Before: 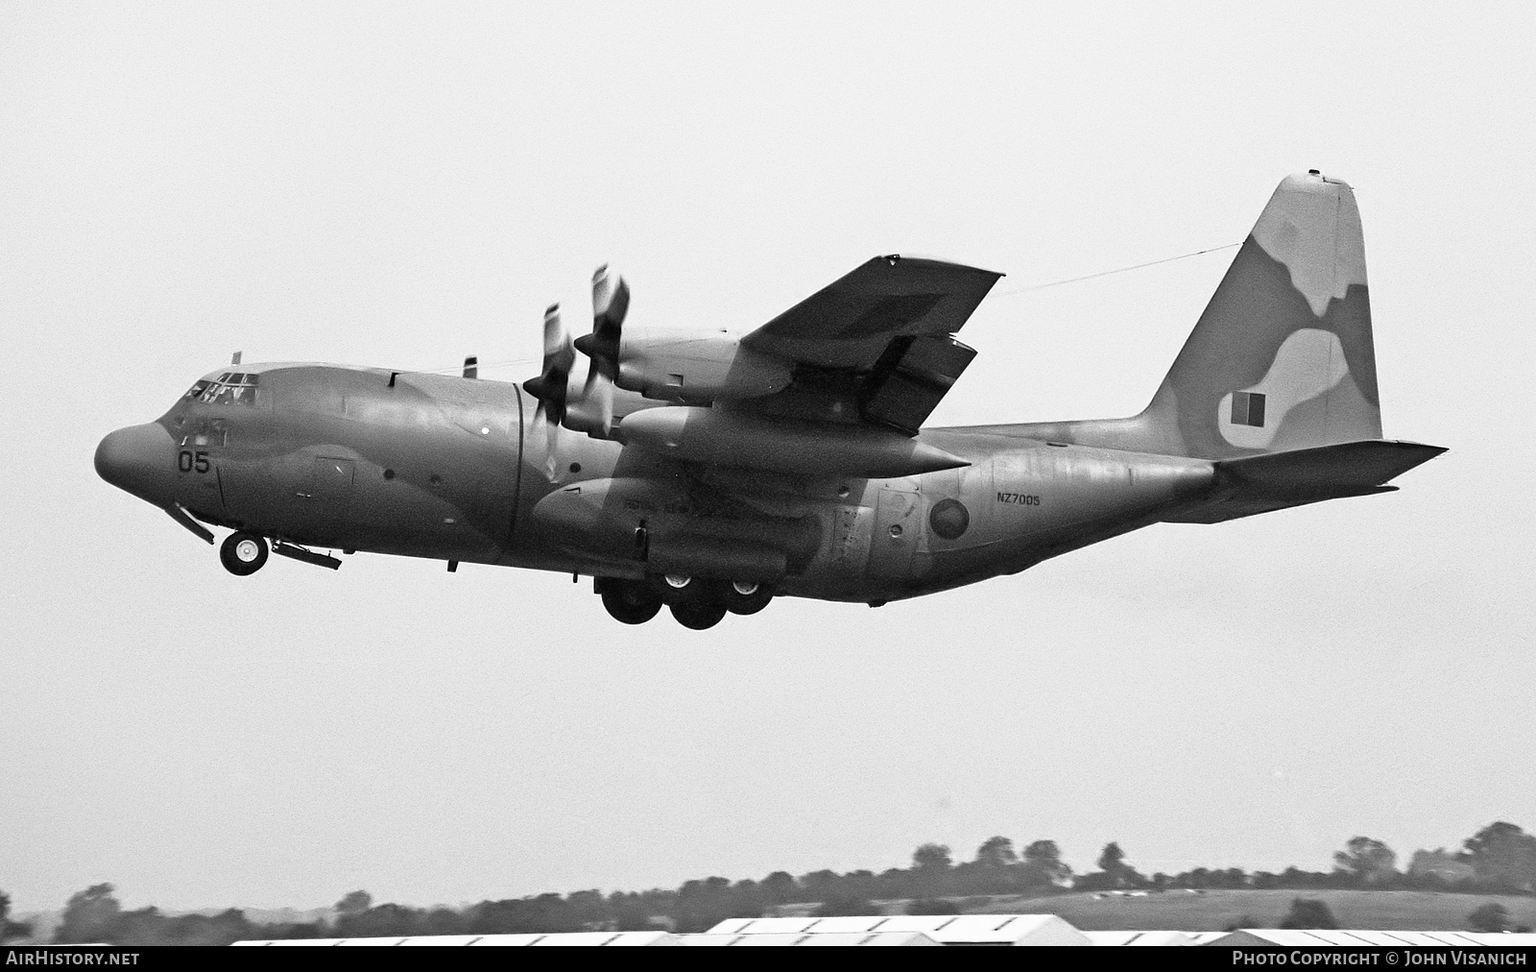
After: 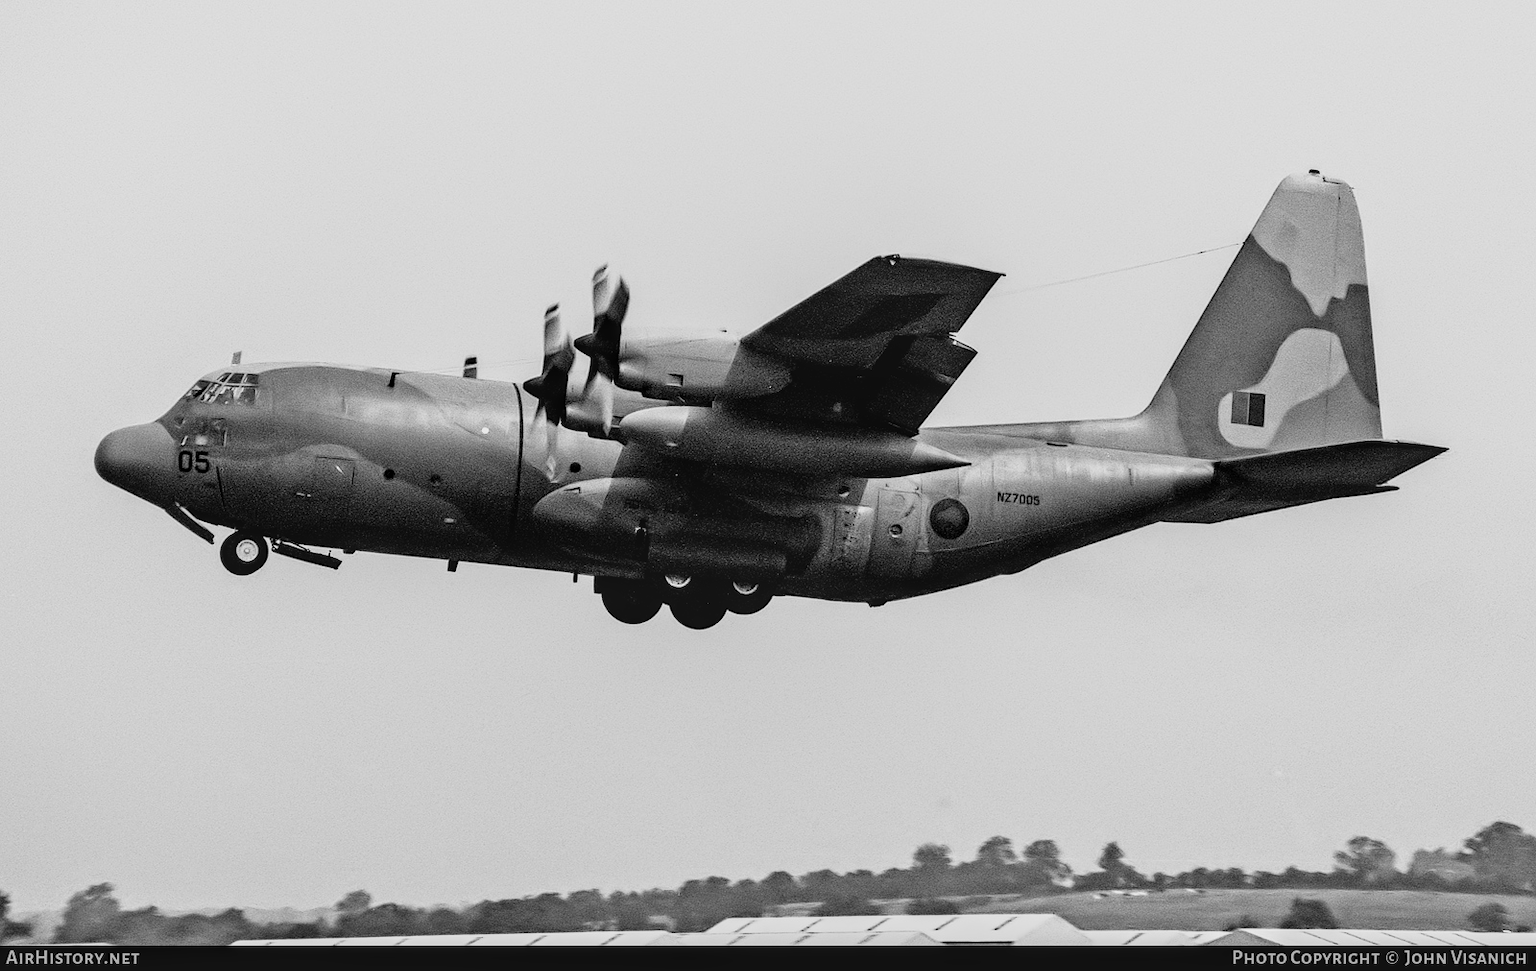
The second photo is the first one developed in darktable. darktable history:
local contrast: on, module defaults
color calibration: output gray [0.18, 0.41, 0.41, 0], illuminant custom, x 0.389, y 0.387, temperature 3832.76 K
filmic rgb: black relative exposure -5.06 EV, white relative exposure 3.96 EV, hardness 2.89, contrast 1.196
